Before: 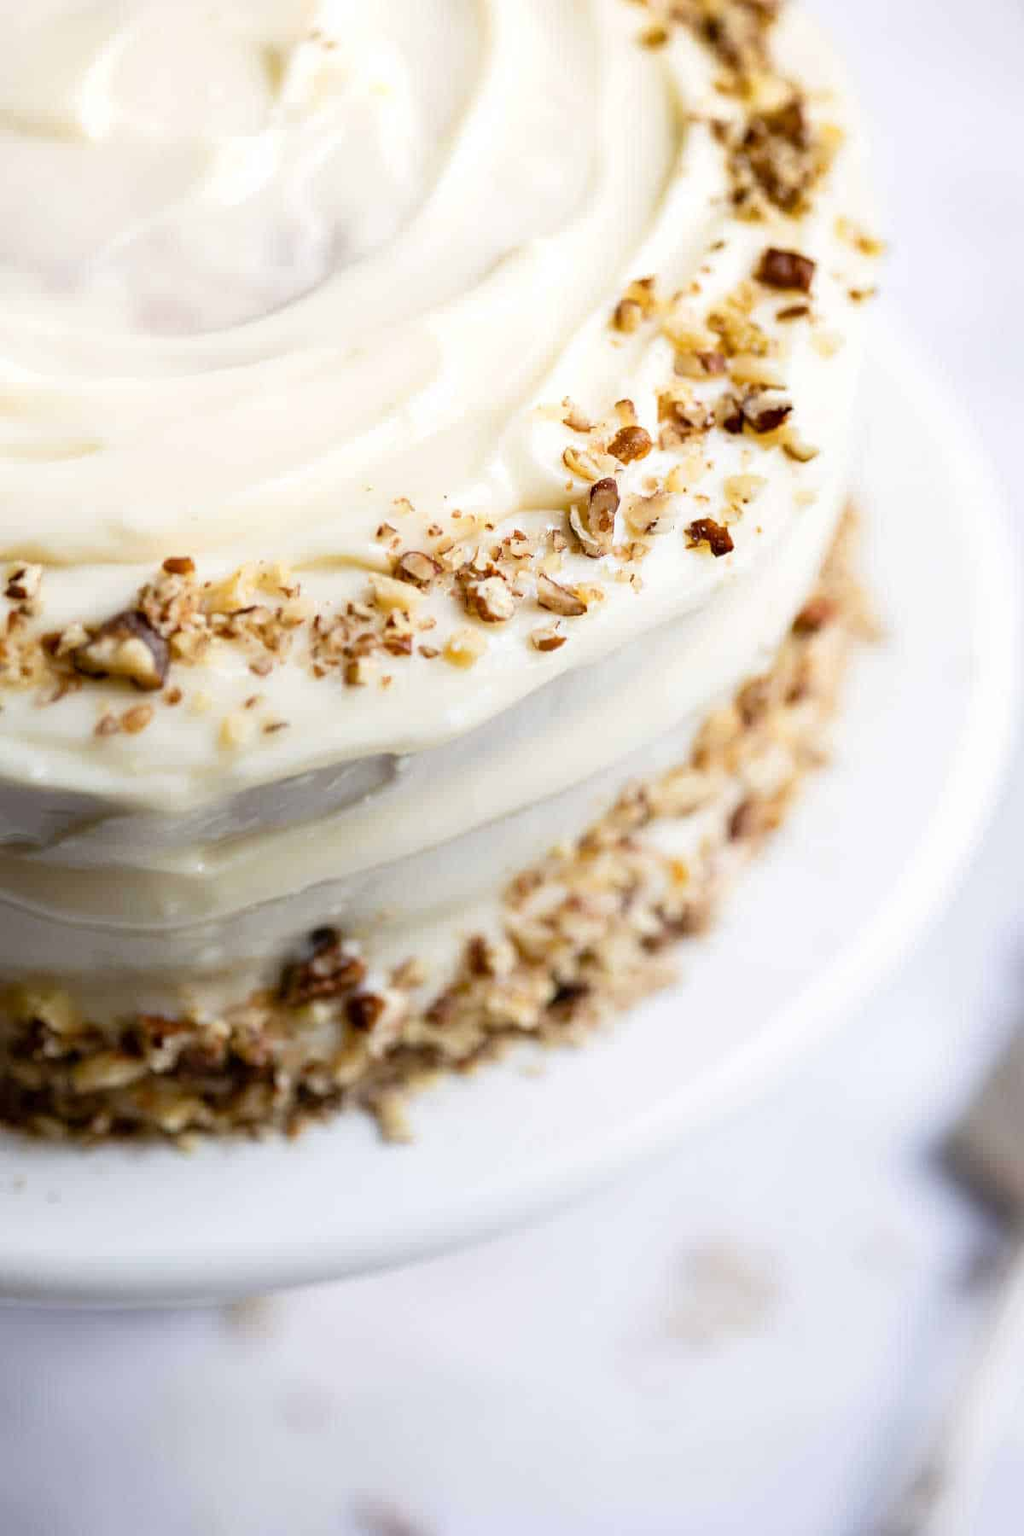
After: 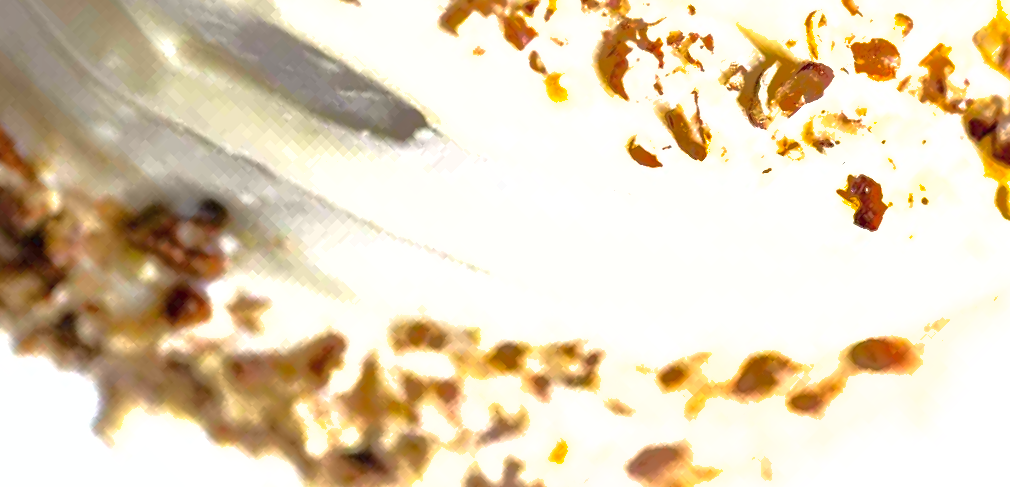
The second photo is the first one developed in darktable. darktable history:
shadows and highlights: shadows 39.34, highlights -59.88
exposure: black level correction 0, exposure 0.895 EV, compensate highlight preservation false
crop and rotate: angle -45.17°, top 16.54%, right 0.839%, bottom 11.623%
